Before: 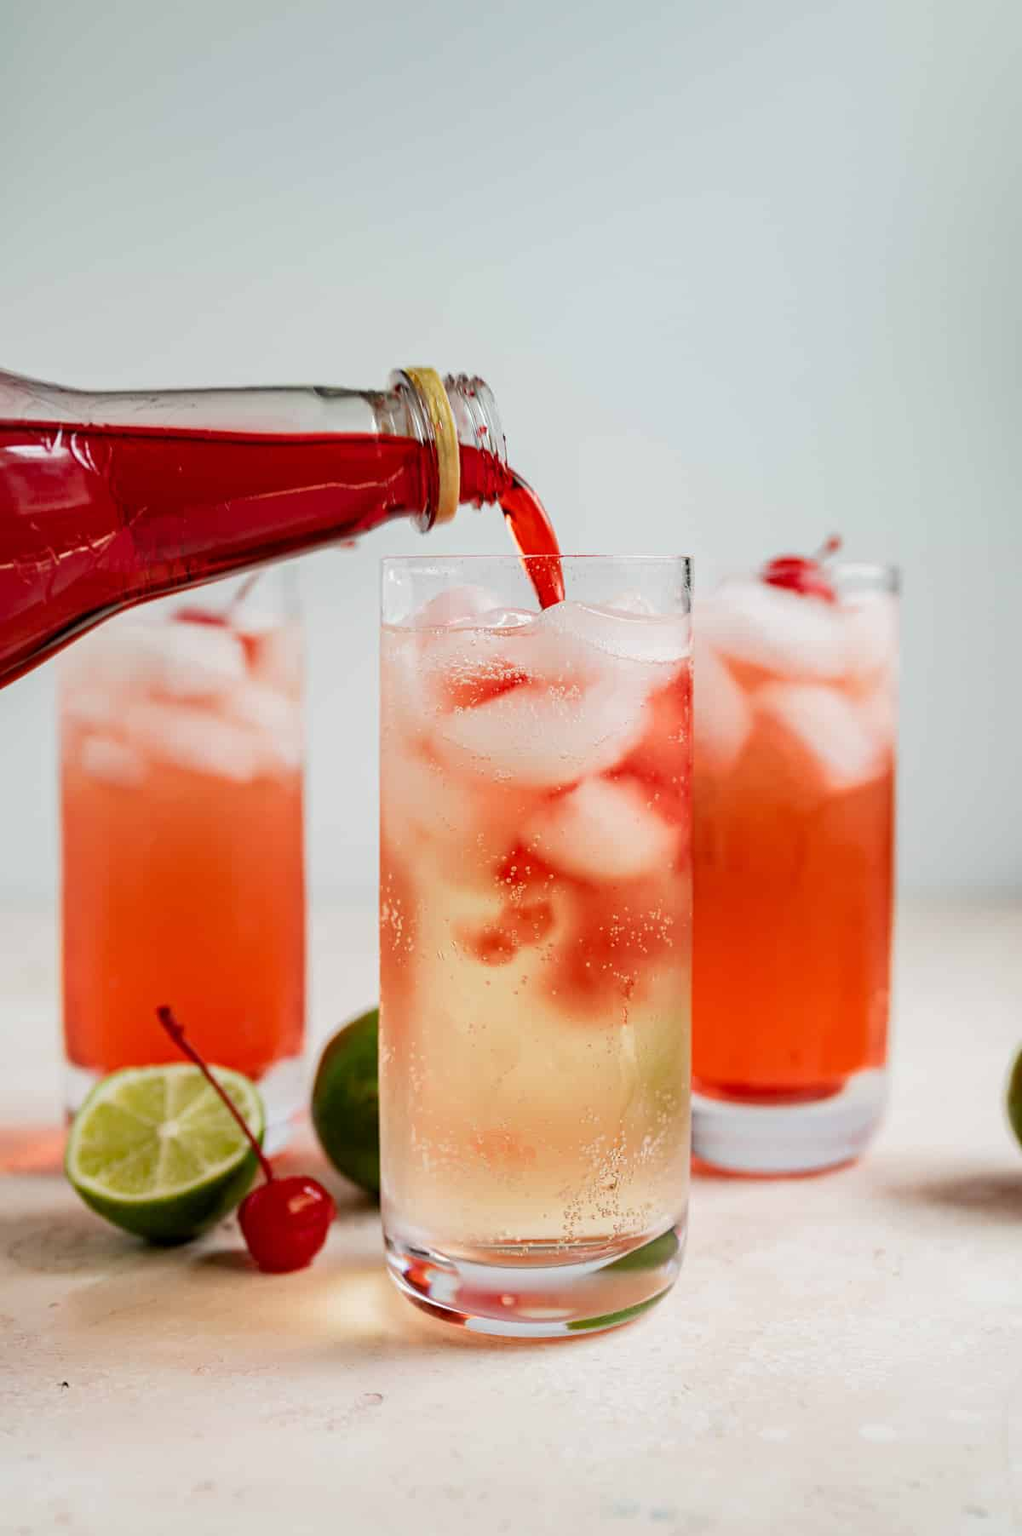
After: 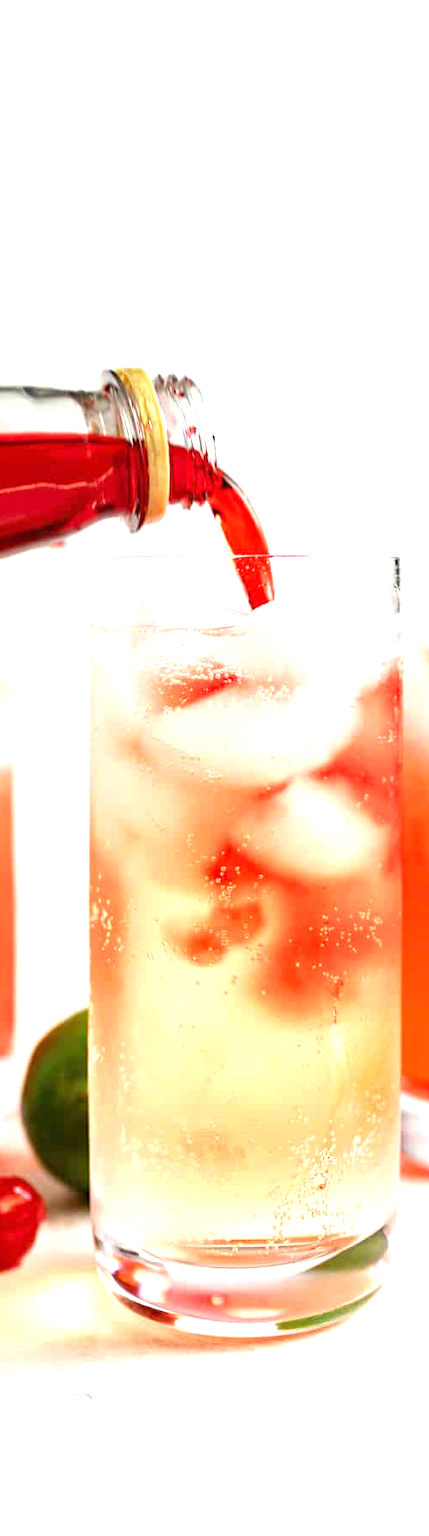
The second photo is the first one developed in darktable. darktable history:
crop: left 28.458%, right 29.501%
exposure: black level correction 0, exposure 1.102 EV, compensate exposure bias true, compensate highlight preservation false
